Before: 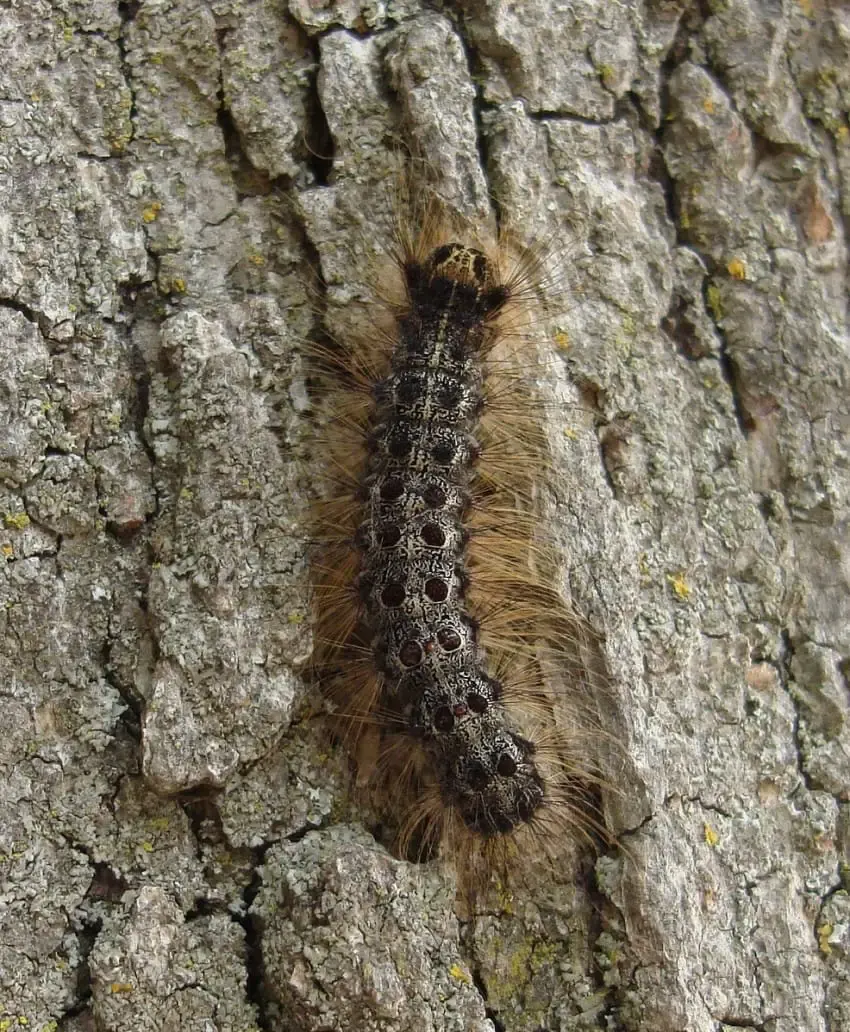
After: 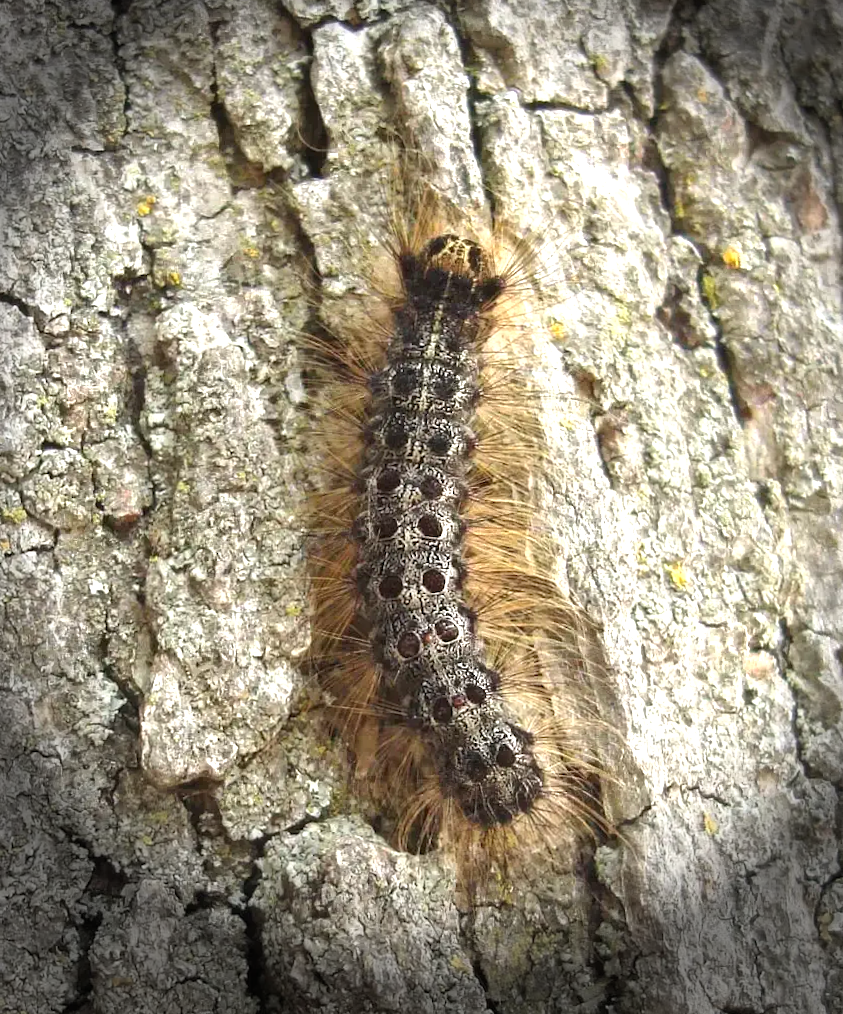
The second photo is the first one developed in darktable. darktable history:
rotate and perspective: rotation -0.45°, automatic cropping original format, crop left 0.008, crop right 0.992, crop top 0.012, crop bottom 0.988
vignetting: fall-off start 76.42%, fall-off radius 27.36%, brightness -0.872, center (0.037, -0.09), width/height ratio 0.971
exposure: black level correction 0, exposure 1.35 EV, compensate exposure bias true, compensate highlight preservation false
shadows and highlights: shadows 25, highlights -25
